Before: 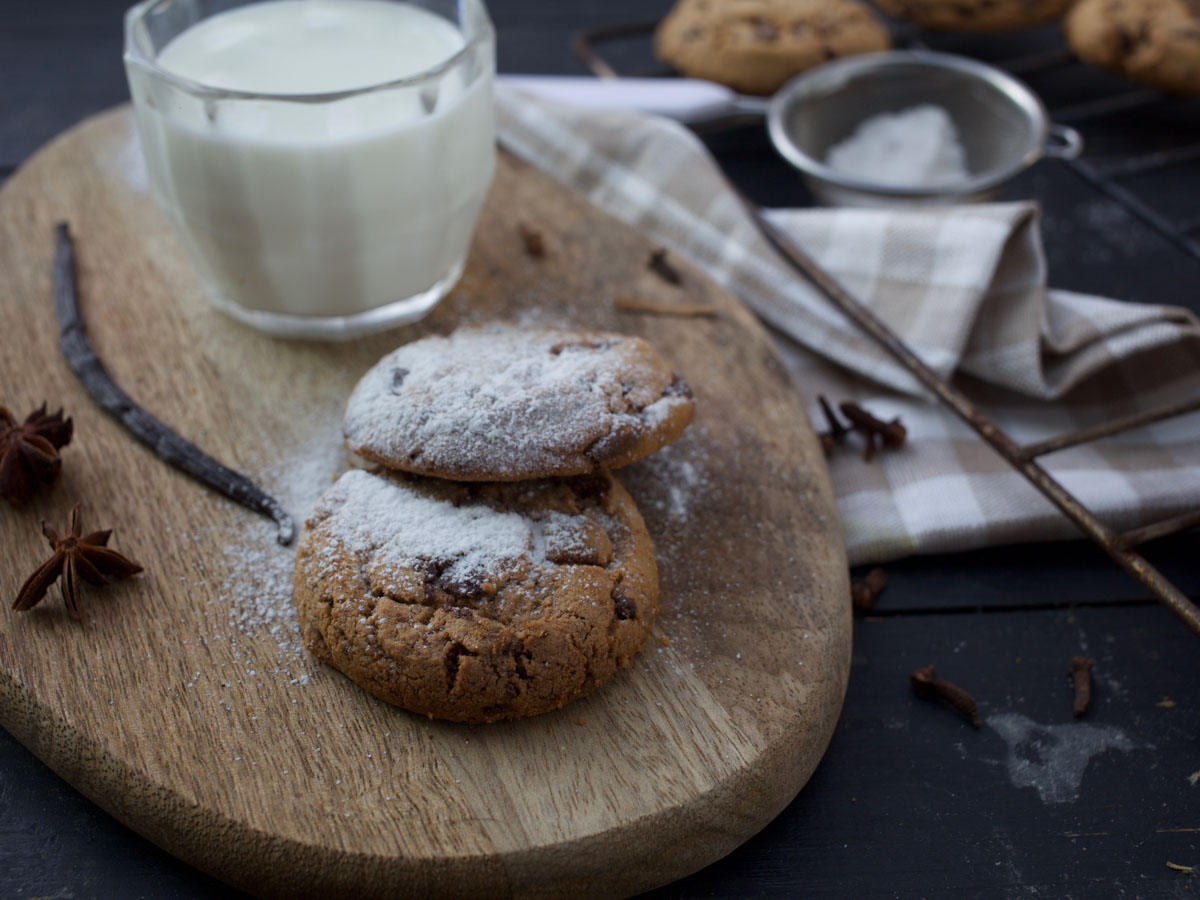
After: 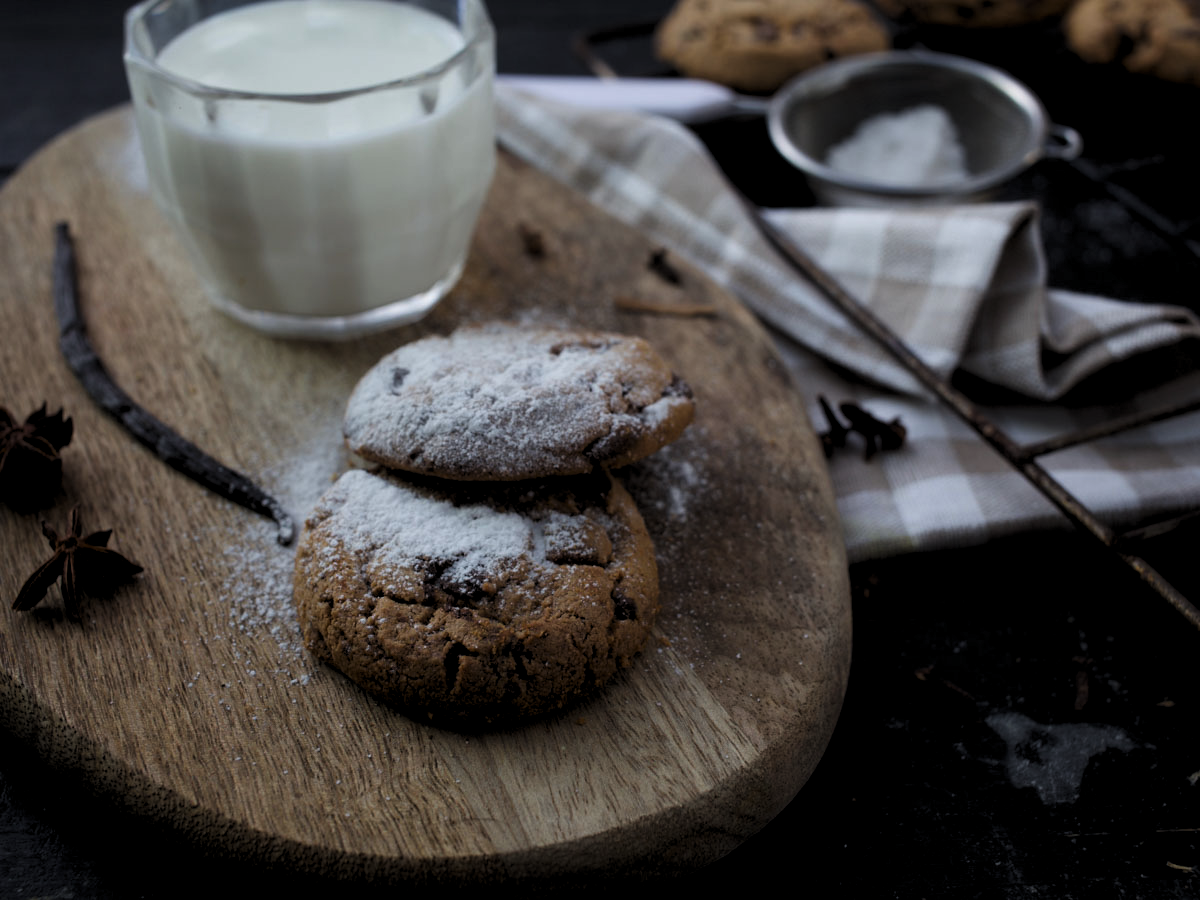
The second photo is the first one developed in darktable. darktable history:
levels: levels [0.116, 0.574, 1]
contrast brightness saturation: saturation 0.134
